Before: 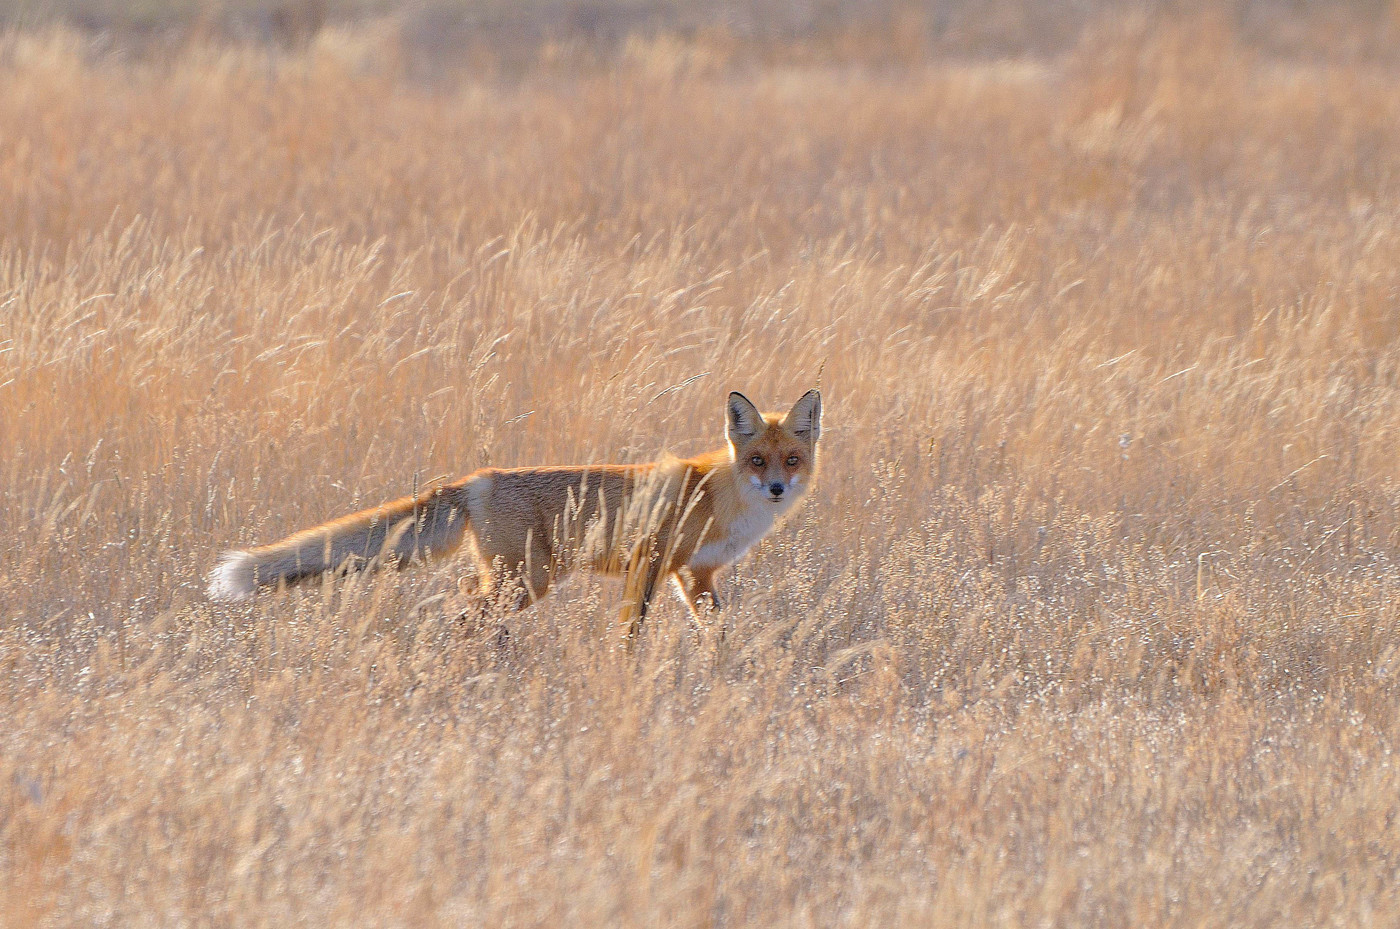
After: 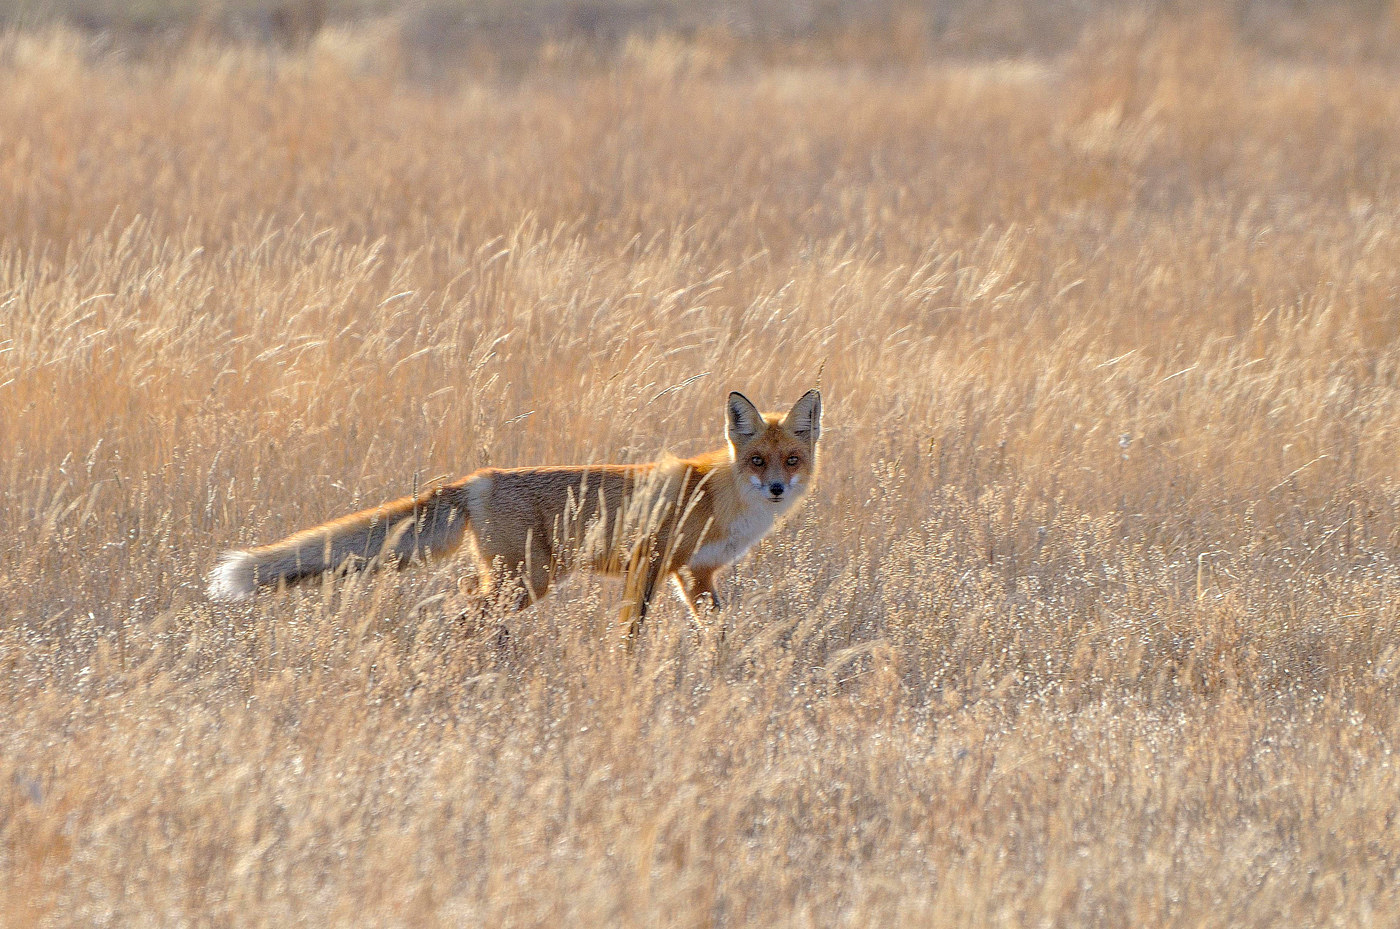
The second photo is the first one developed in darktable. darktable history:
local contrast: detail 130%
color correction: highlights a* -2.53, highlights b* 2.47
